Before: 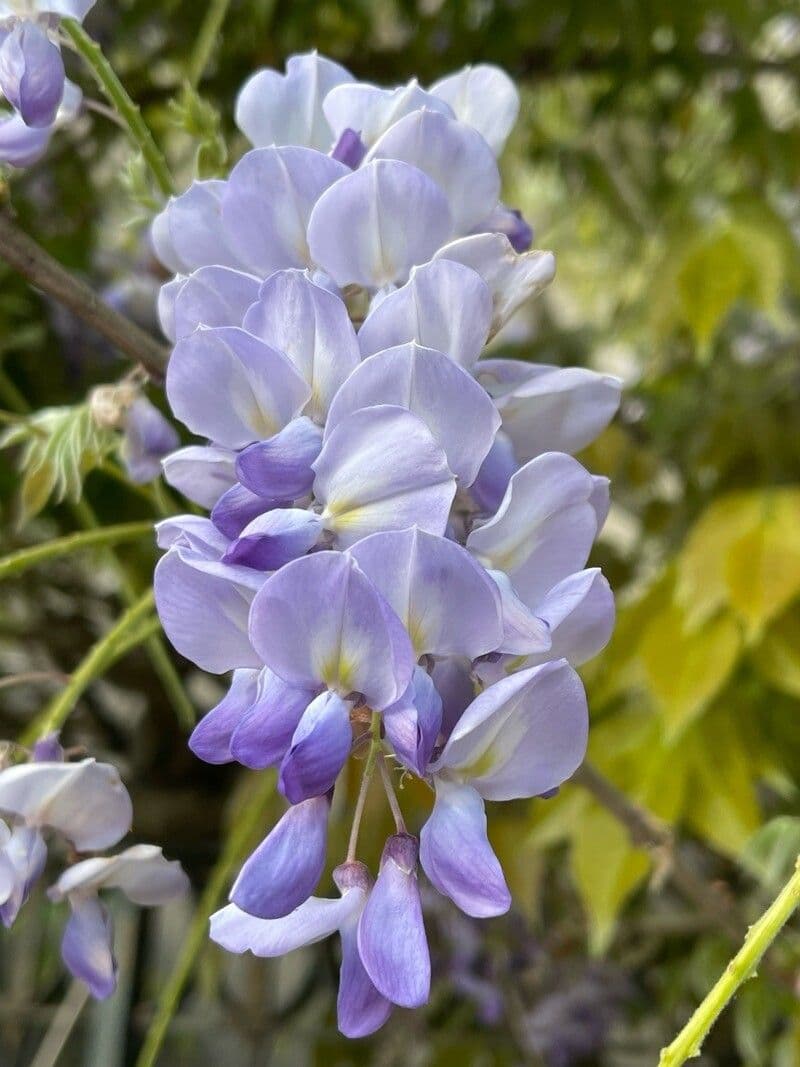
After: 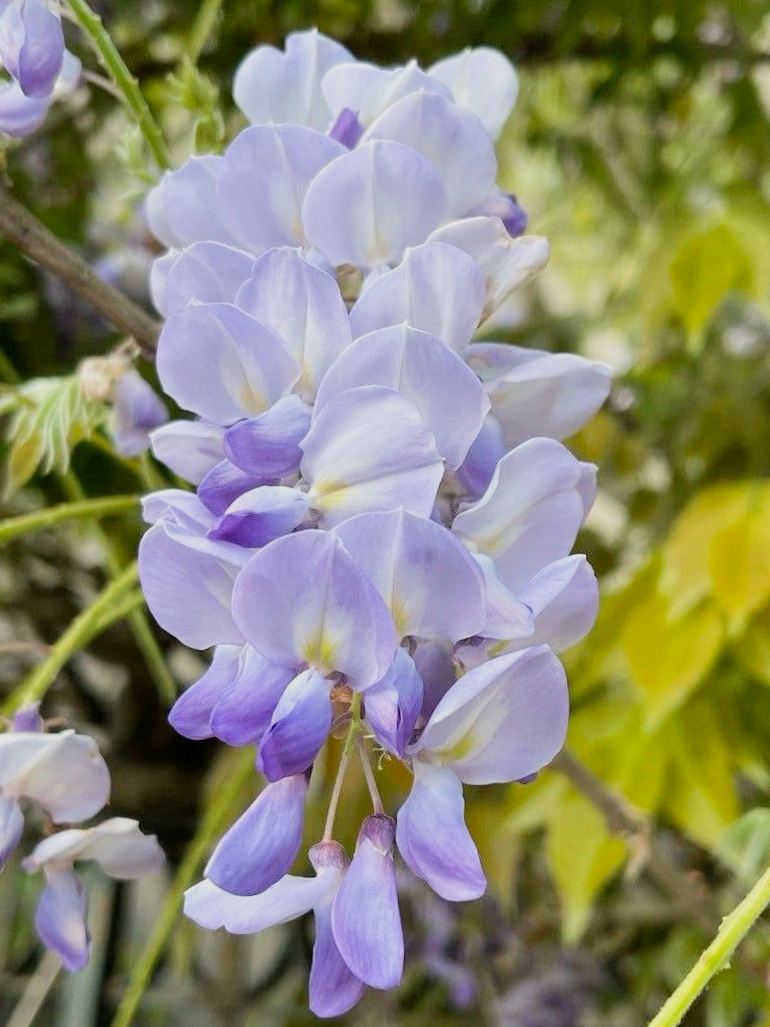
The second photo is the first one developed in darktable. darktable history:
exposure: exposure 0.6 EV, compensate highlight preservation false
contrast brightness saturation: contrast 0.04, saturation 0.07
filmic rgb: black relative exposure -16 EV, white relative exposure 6.12 EV, hardness 5.22
crop and rotate: angle -1.69°
